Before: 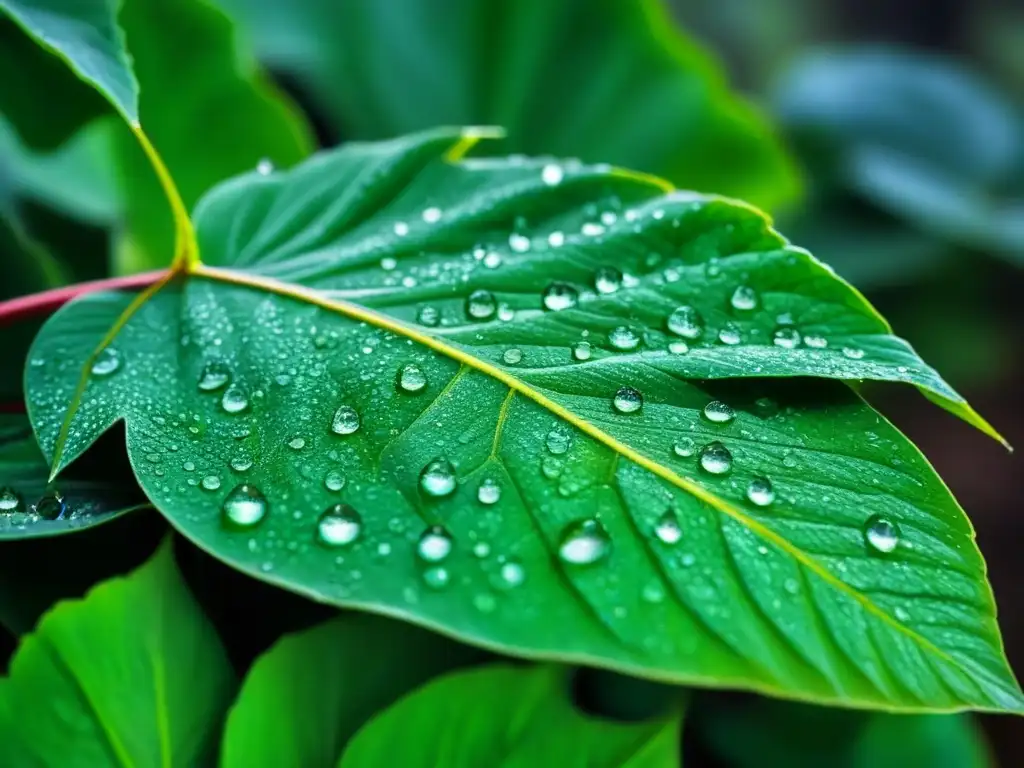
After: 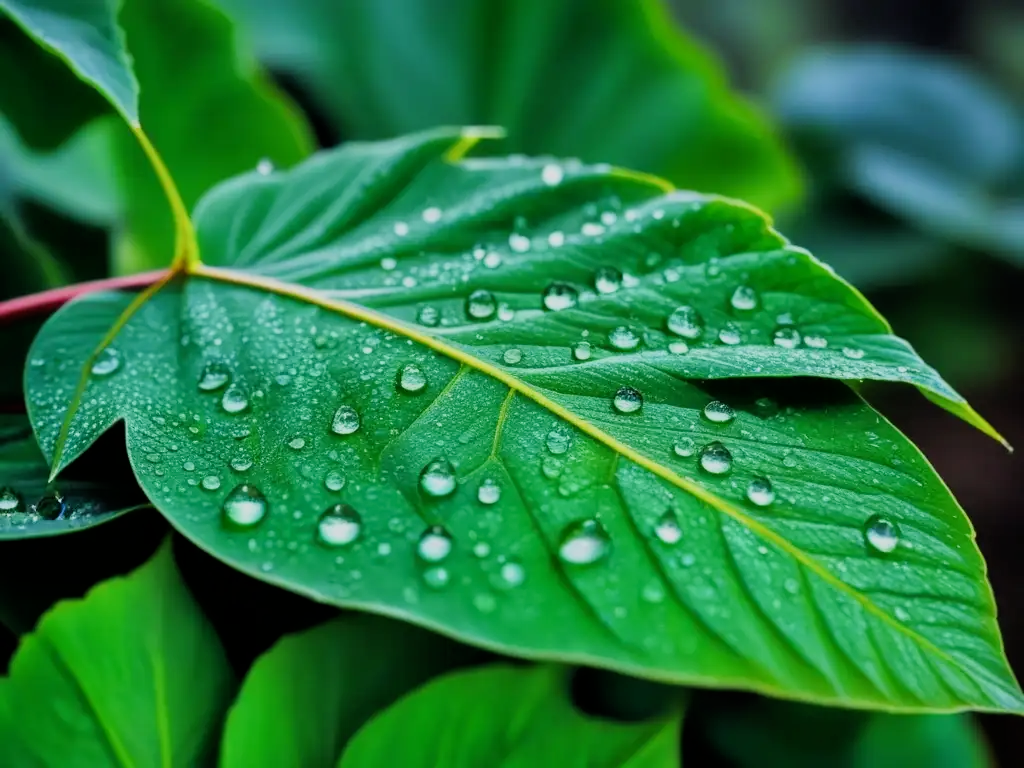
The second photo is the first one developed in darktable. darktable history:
filmic rgb: black relative exposure -8.01 EV, white relative exposure 3.86 EV, hardness 4.31
